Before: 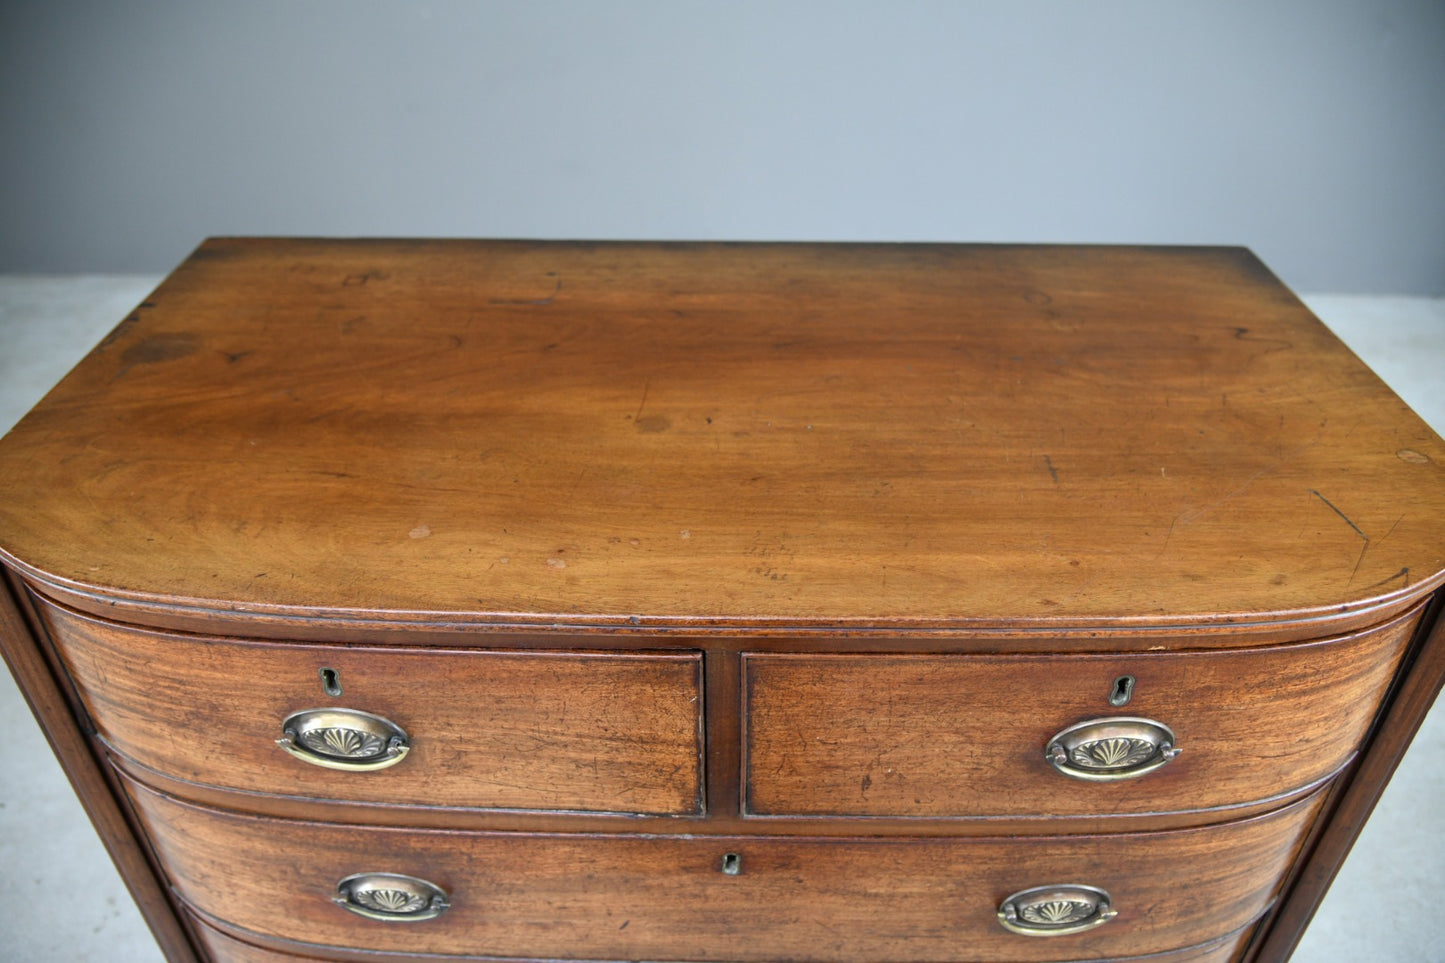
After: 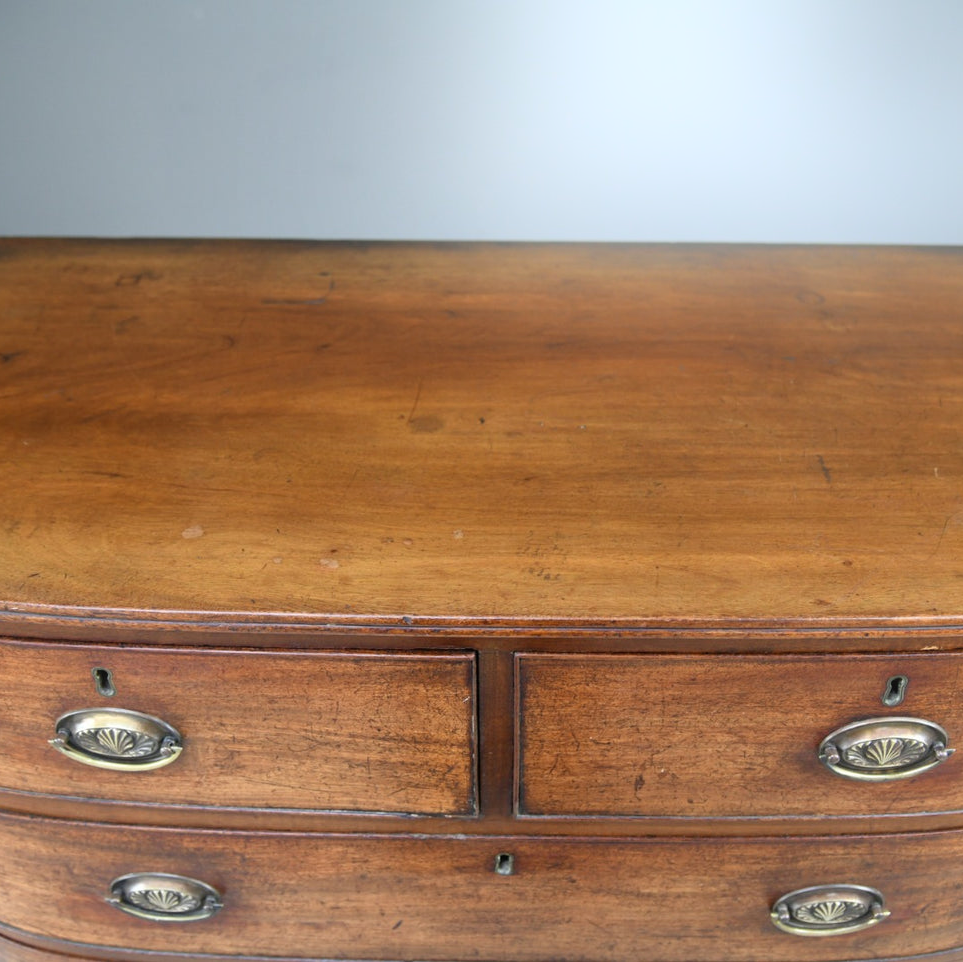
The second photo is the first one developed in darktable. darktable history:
bloom: on, module defaults
crop and rotate: left 15.754%, right 17.579%
